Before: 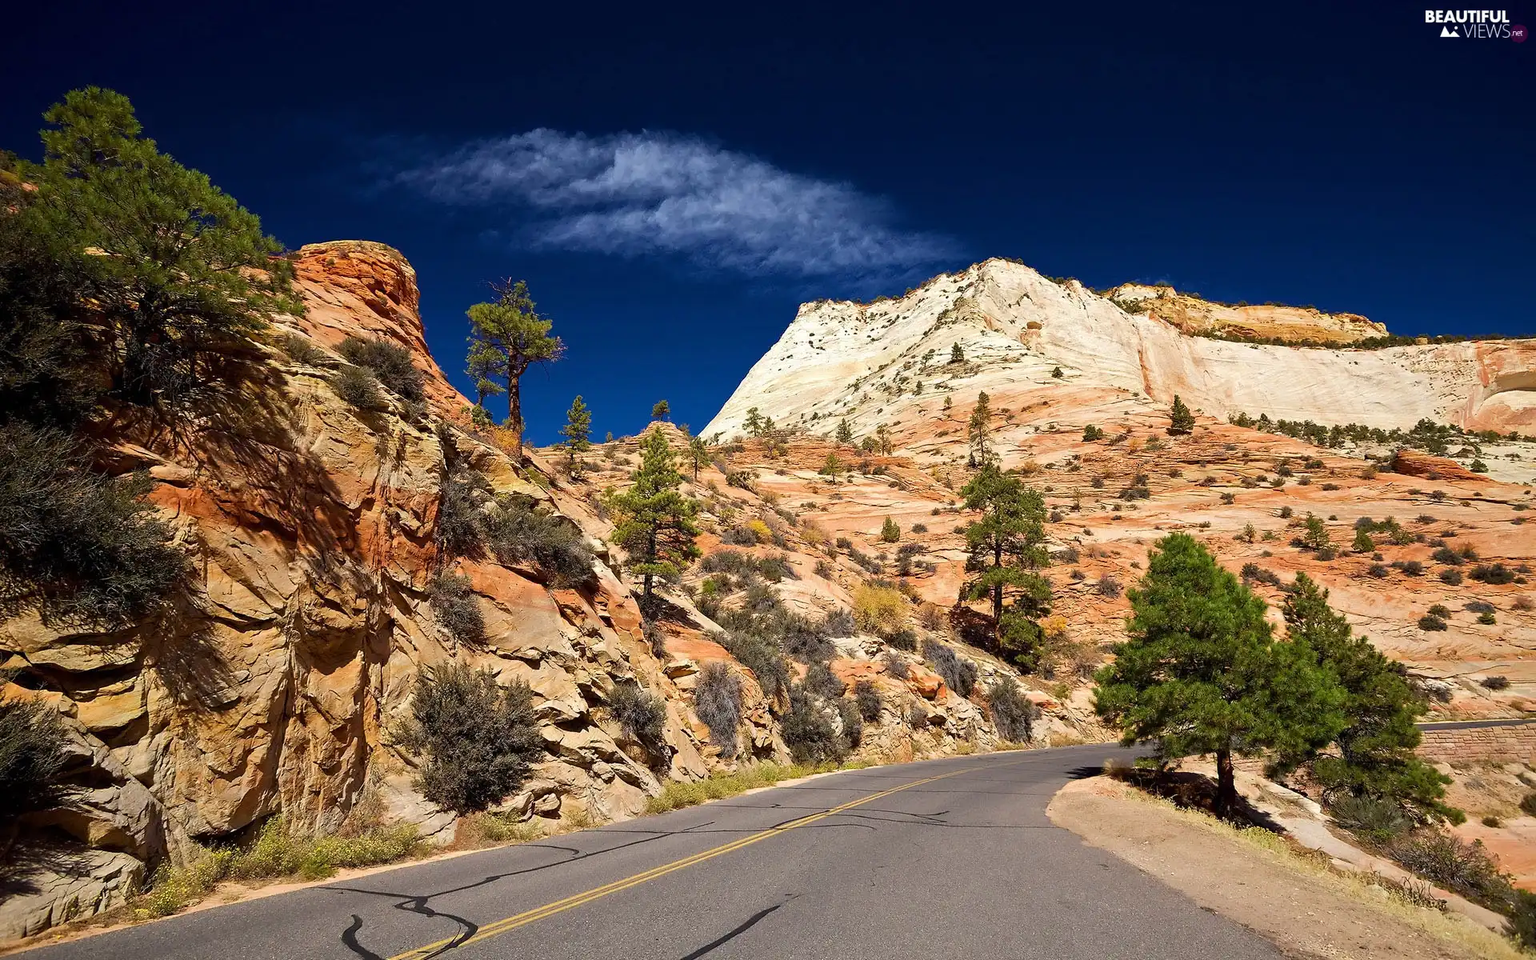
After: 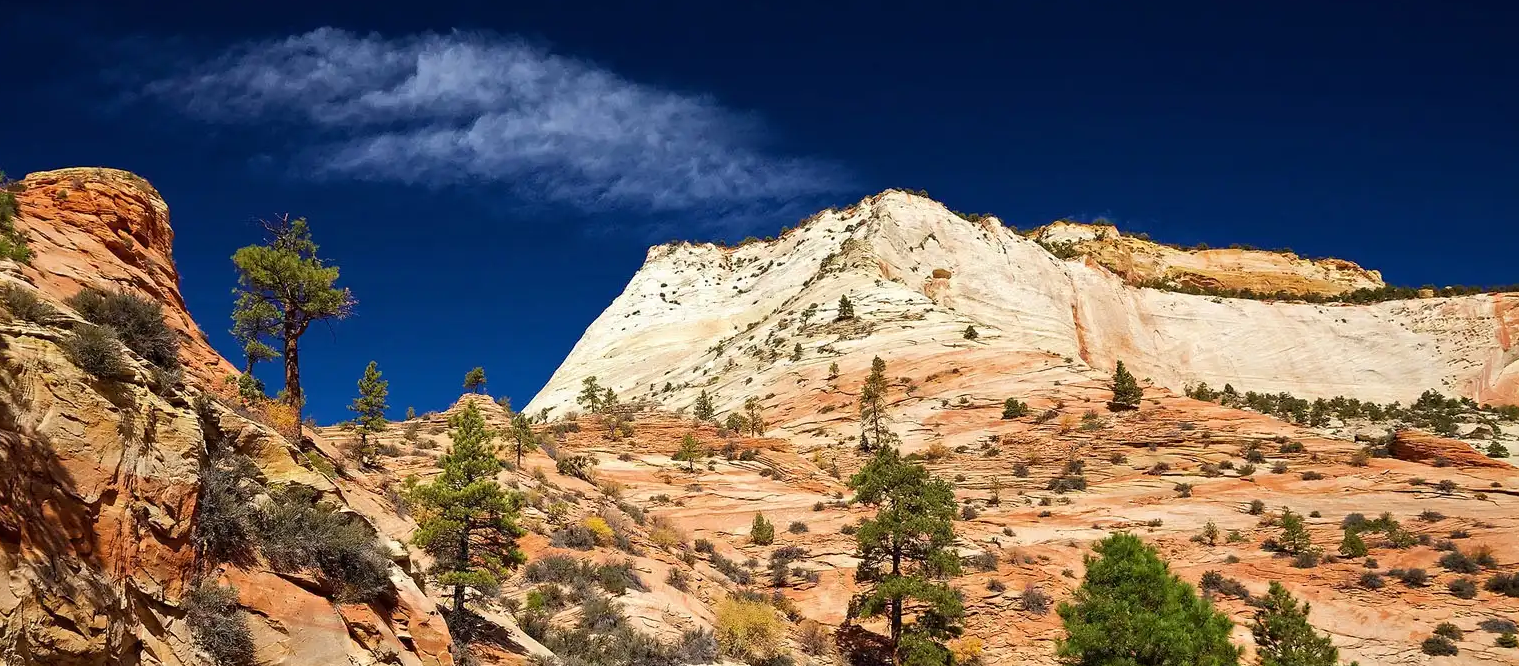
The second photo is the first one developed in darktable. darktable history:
crop: left 18.298%, top 11.126%, right 2.576%, bottom 33.319%
